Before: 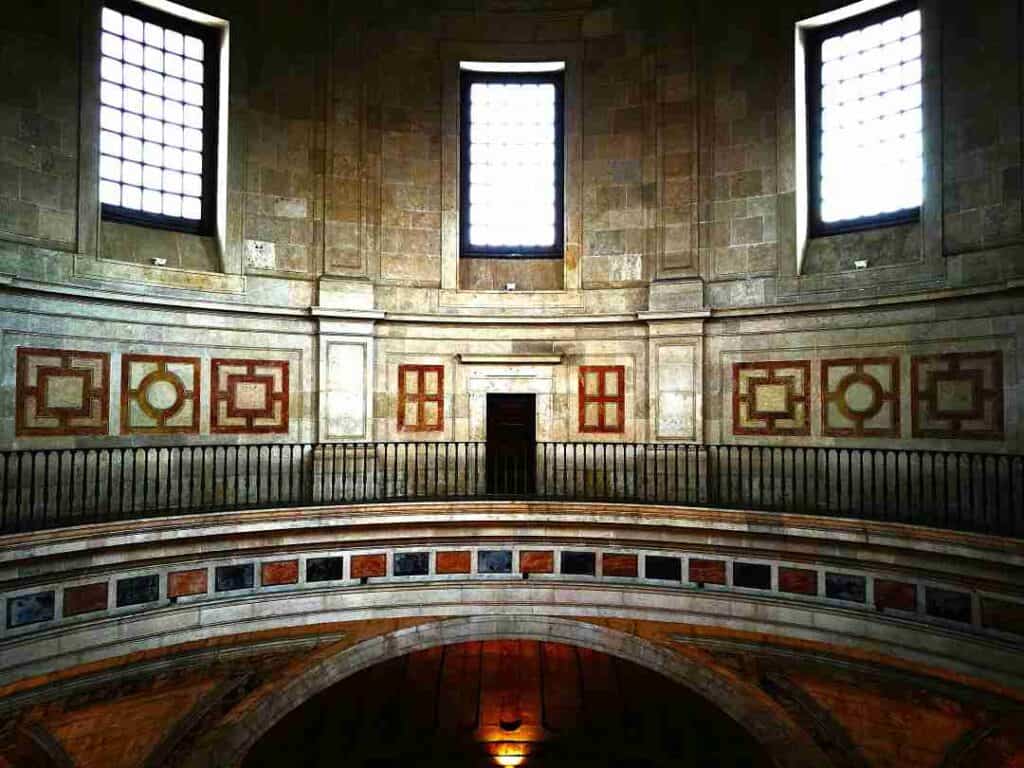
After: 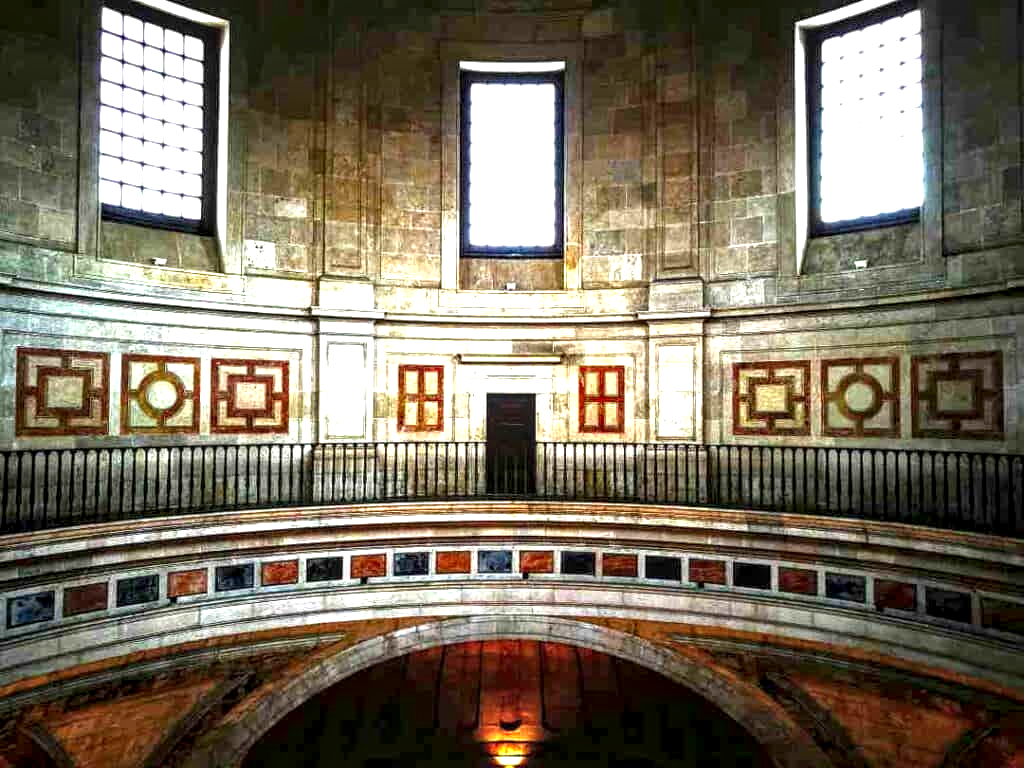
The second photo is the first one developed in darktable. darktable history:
local contrast: highlights 20%, detail 150%
exposure: black level correction 0.001, exposure 0.955 EV, compensate exposure bias true, compensate highlight preservation false
